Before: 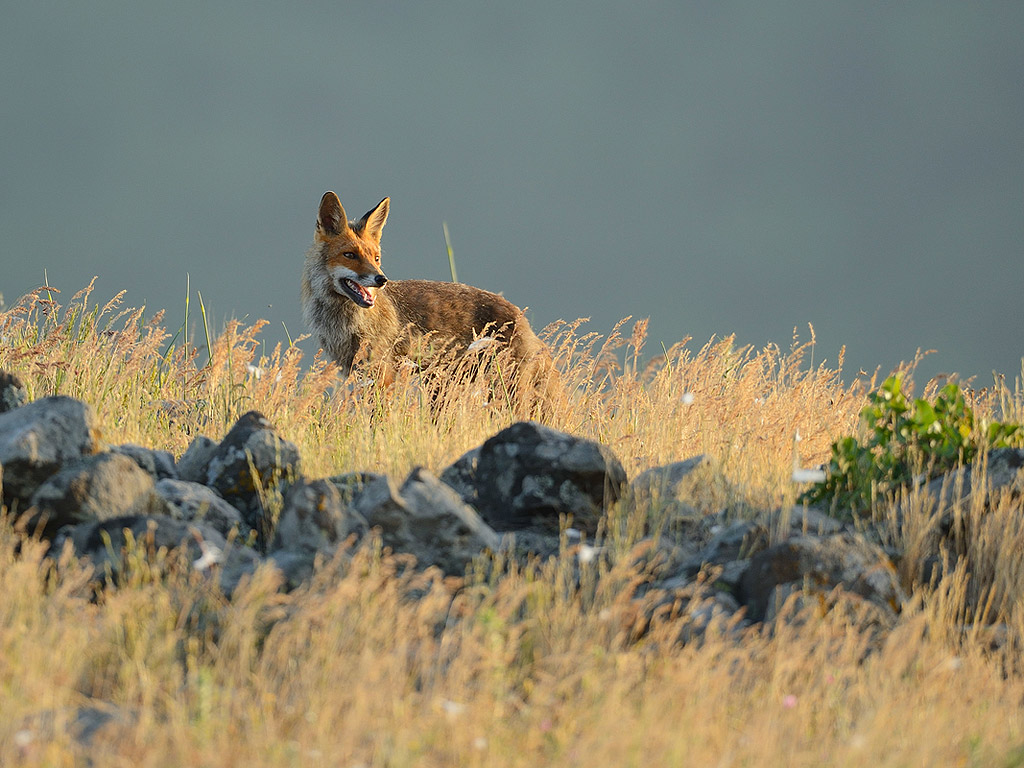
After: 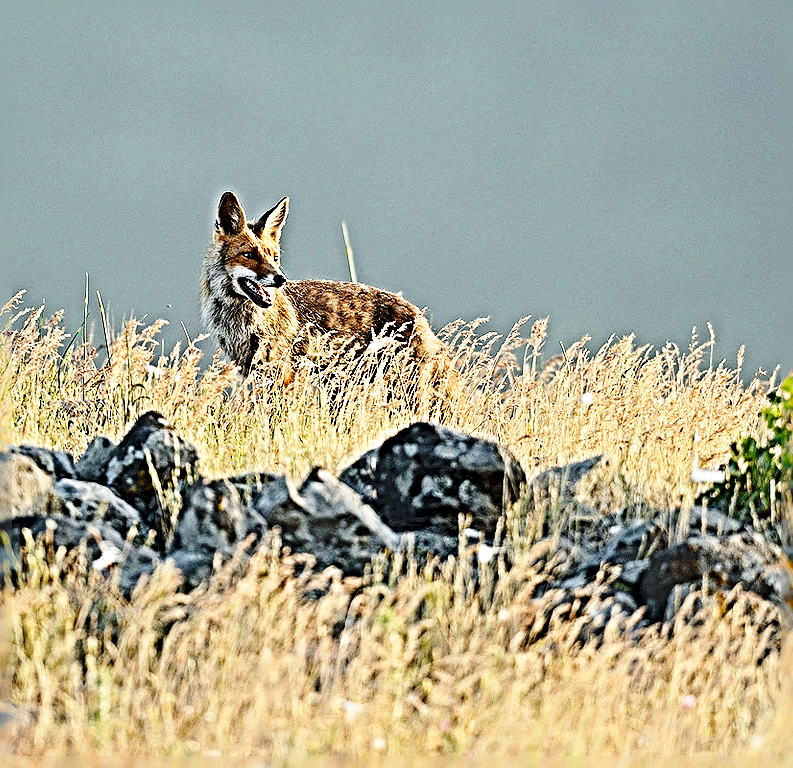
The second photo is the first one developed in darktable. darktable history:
sharpen: radius 6.3, amount 1.8, threshold 0
base curve: curves: ch0 [(0, 0) (0.028, 0.03) (0.121, 0.232) (0.46, 0.748) (0.859, 0.968) (1, 1)], preserve colors none
crop: left 9.88%, right 12.664%
